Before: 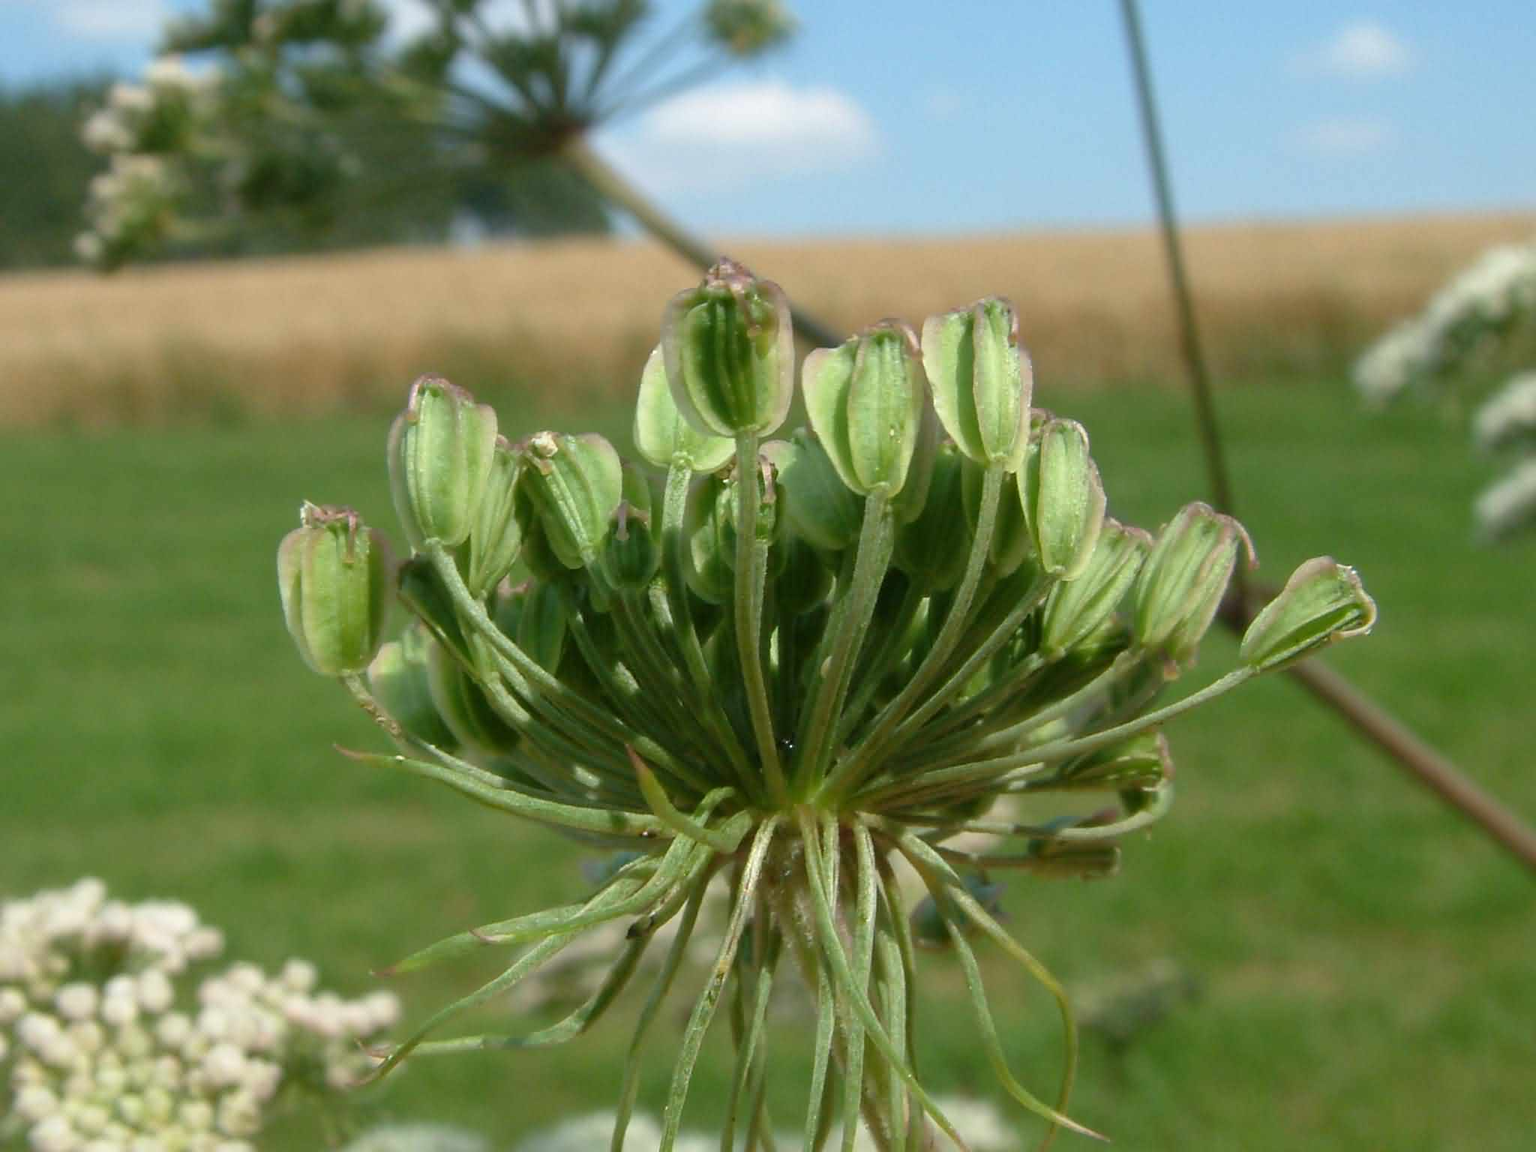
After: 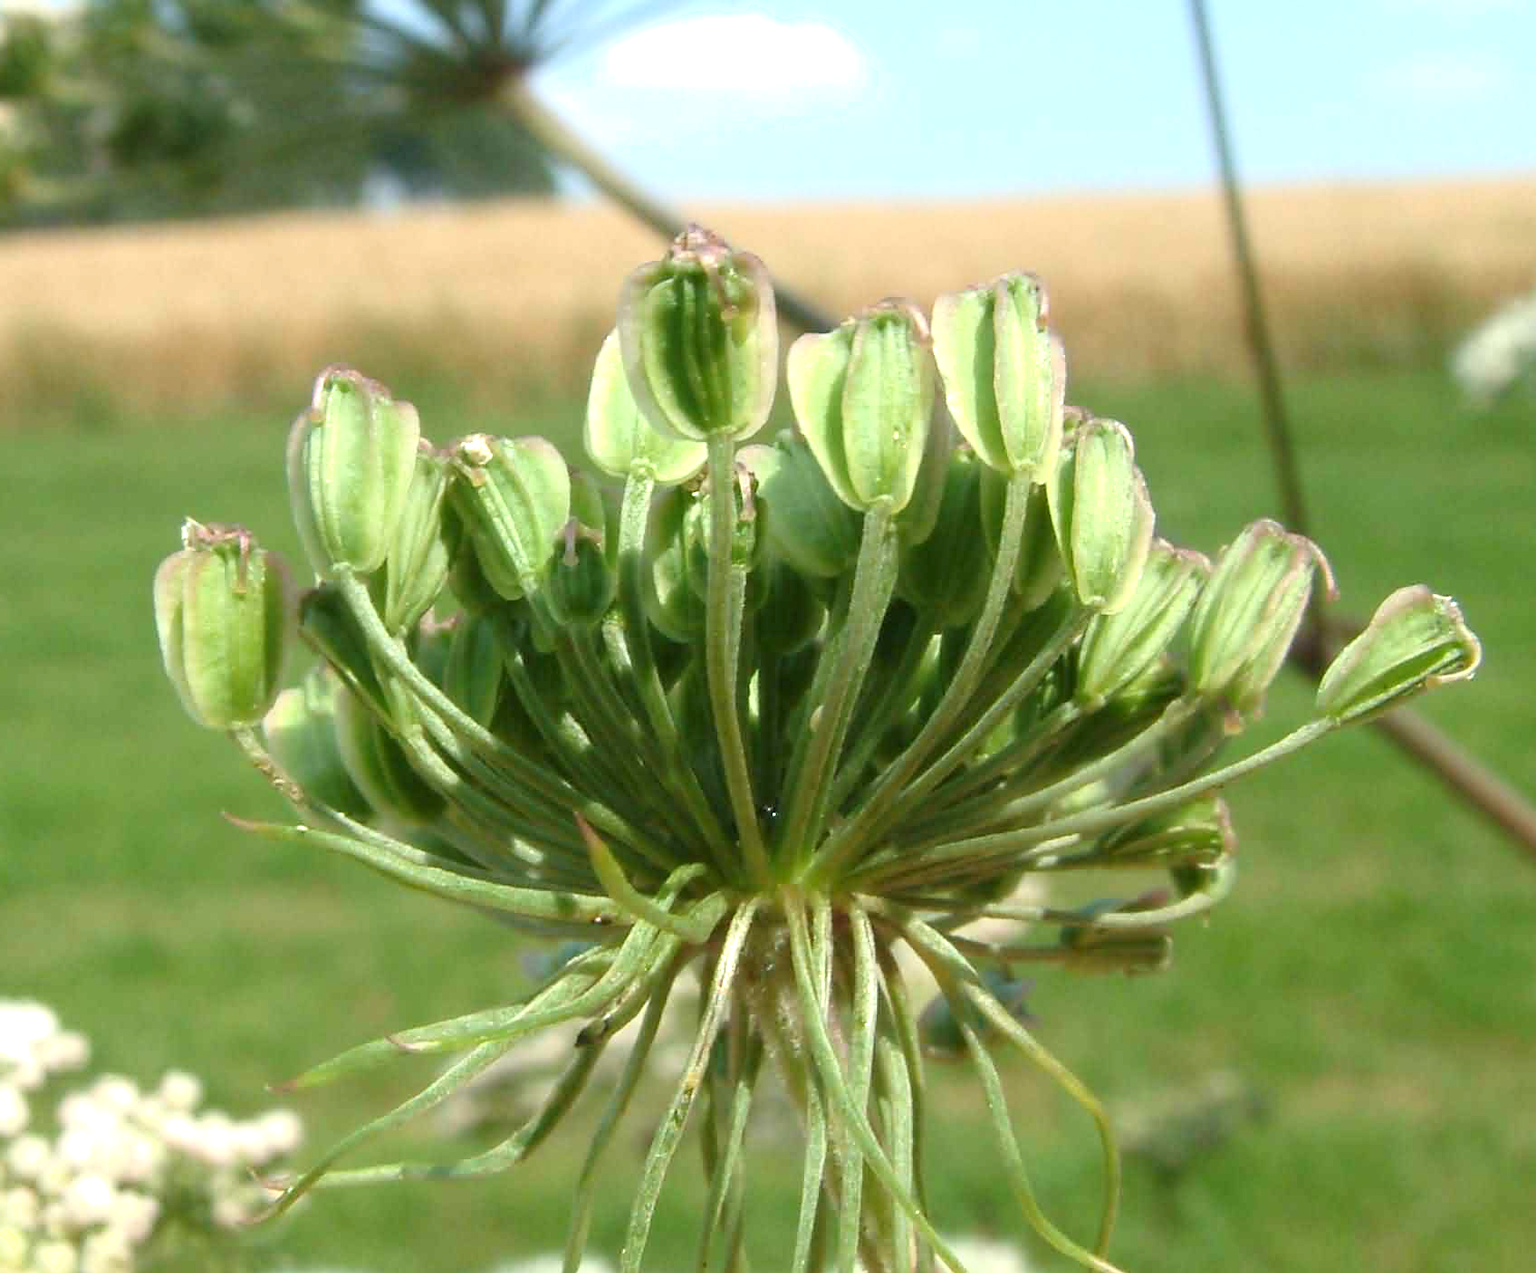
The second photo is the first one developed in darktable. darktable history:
exposure: black level correction 0, exposure 0.7 EV, compensate exposure bias true, compensate highlight preservation false
crop: left 9.807%, top 6.259%, right 7.334%, bottom 2.177%
shadows and highlights: shadows 0, highlights 40
